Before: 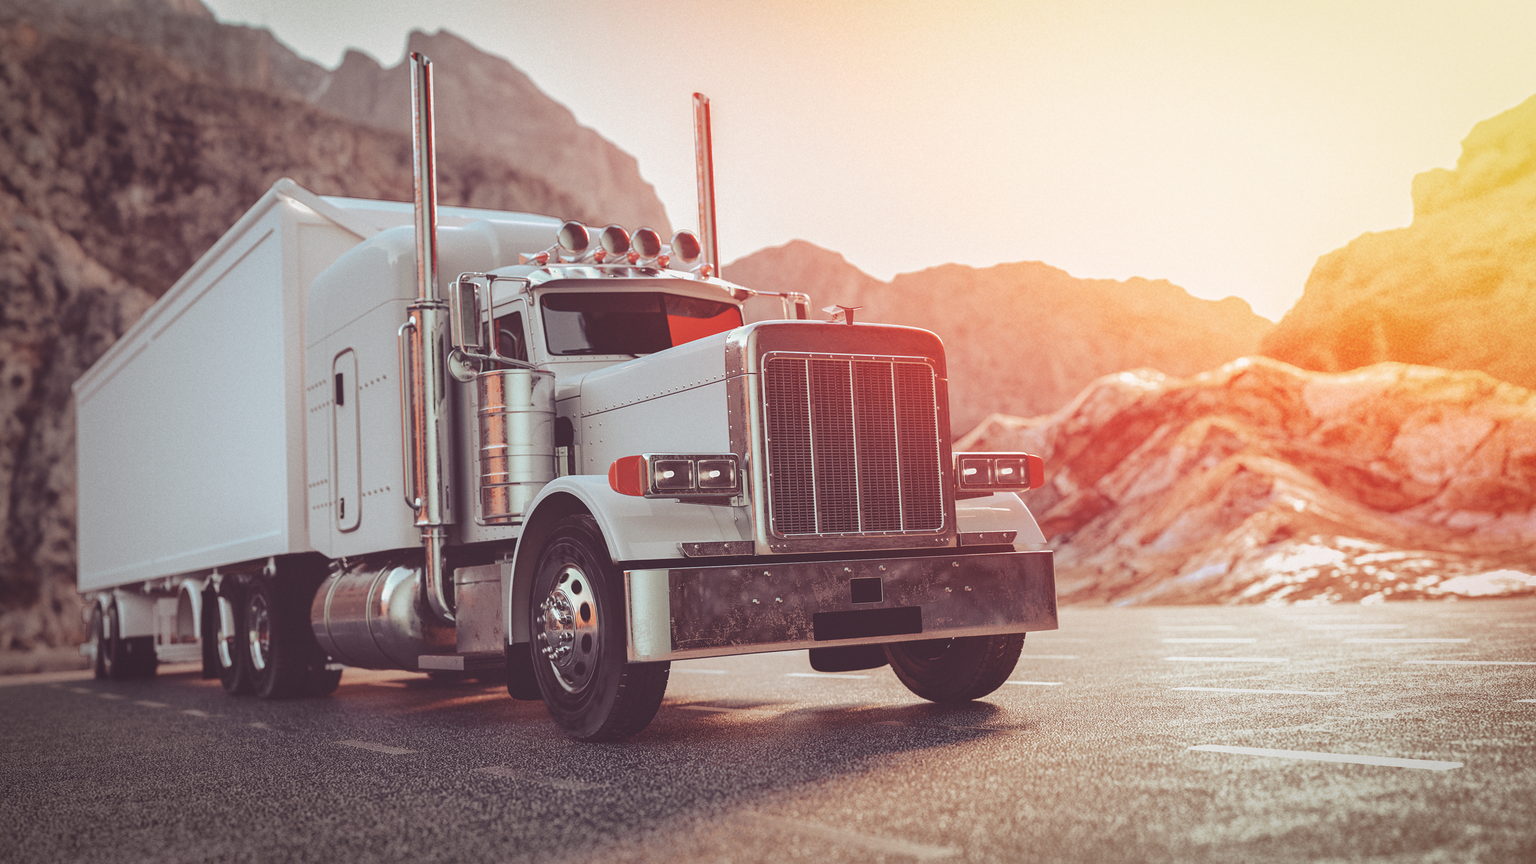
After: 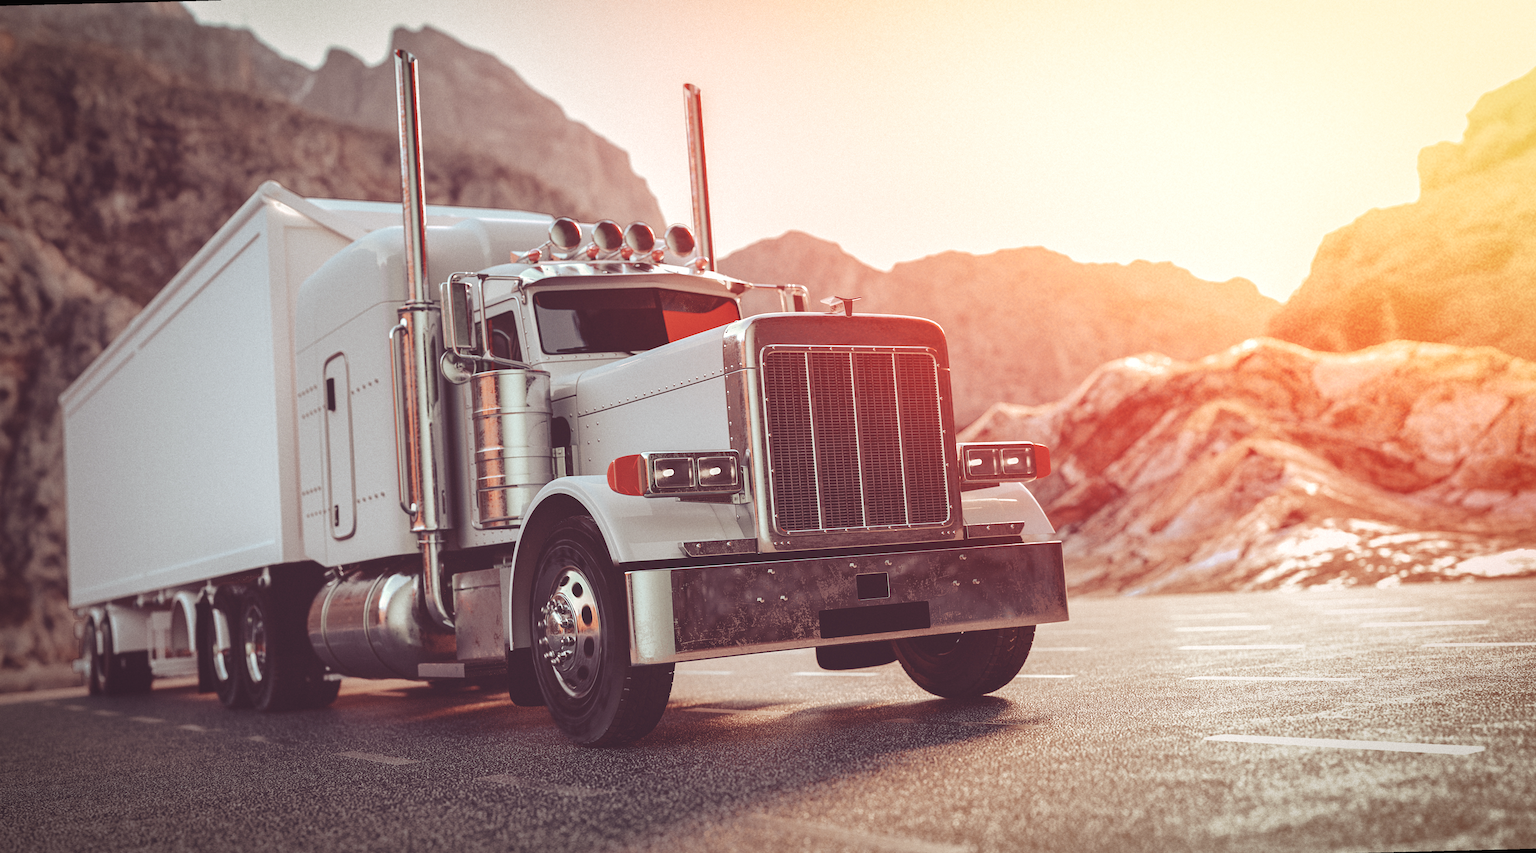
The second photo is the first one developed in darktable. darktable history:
color balance rgb: shadows lift › chroma 1%, shadows lift › hue 28.8°, power › hue 60°, highlights gain › chroma 1%, highlights gain › hue 60°, global offset › luminance 0.25%, perceptual saturation grading › highlights -20%, perceptual saturation grading › shadows 20%, perceptual brilliance grading › highlights 5%, perceptual brilliance grading › shadows -10%, global vibrance 19.67%
rotate and perspective: rotation -1.42°, crop left 0.016, crop right 0.984, crop top 0.035, crop bottom 0.965
